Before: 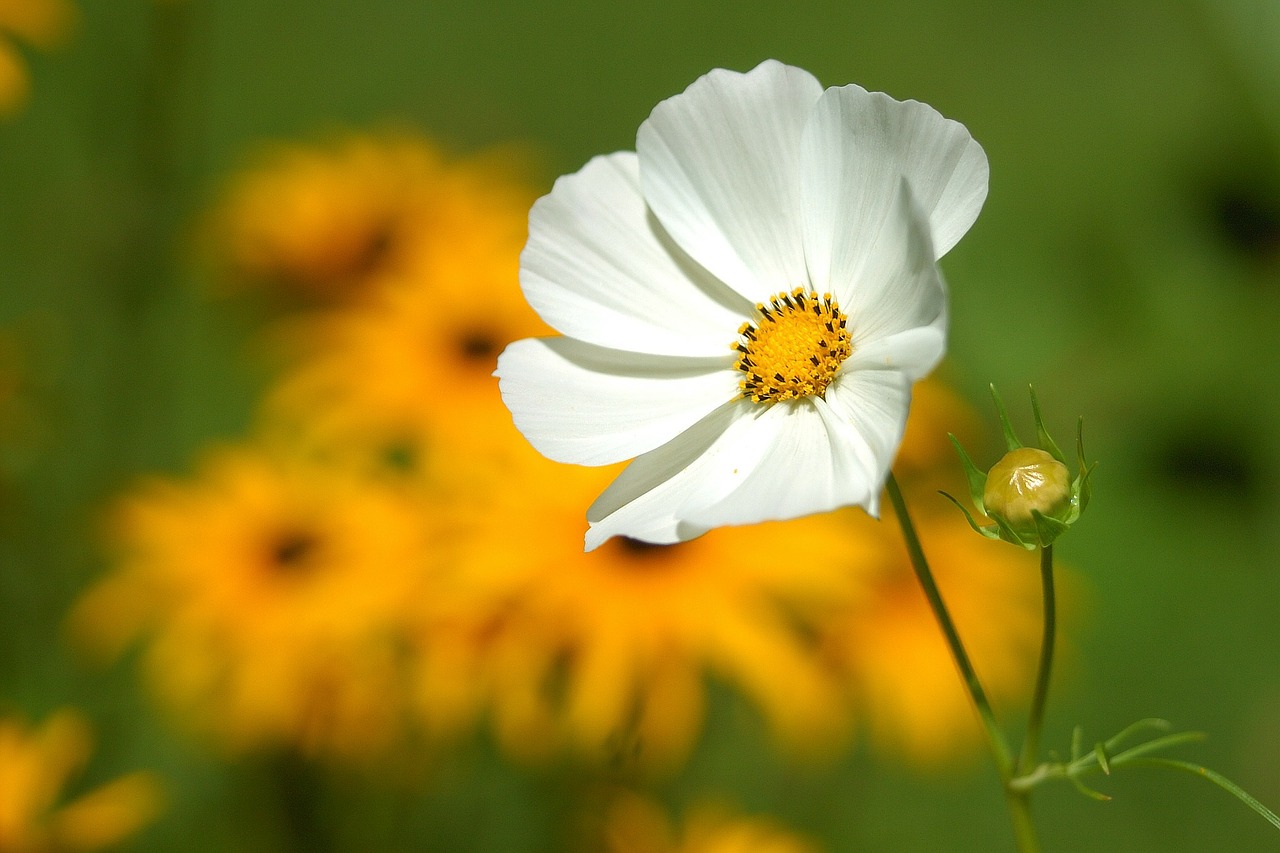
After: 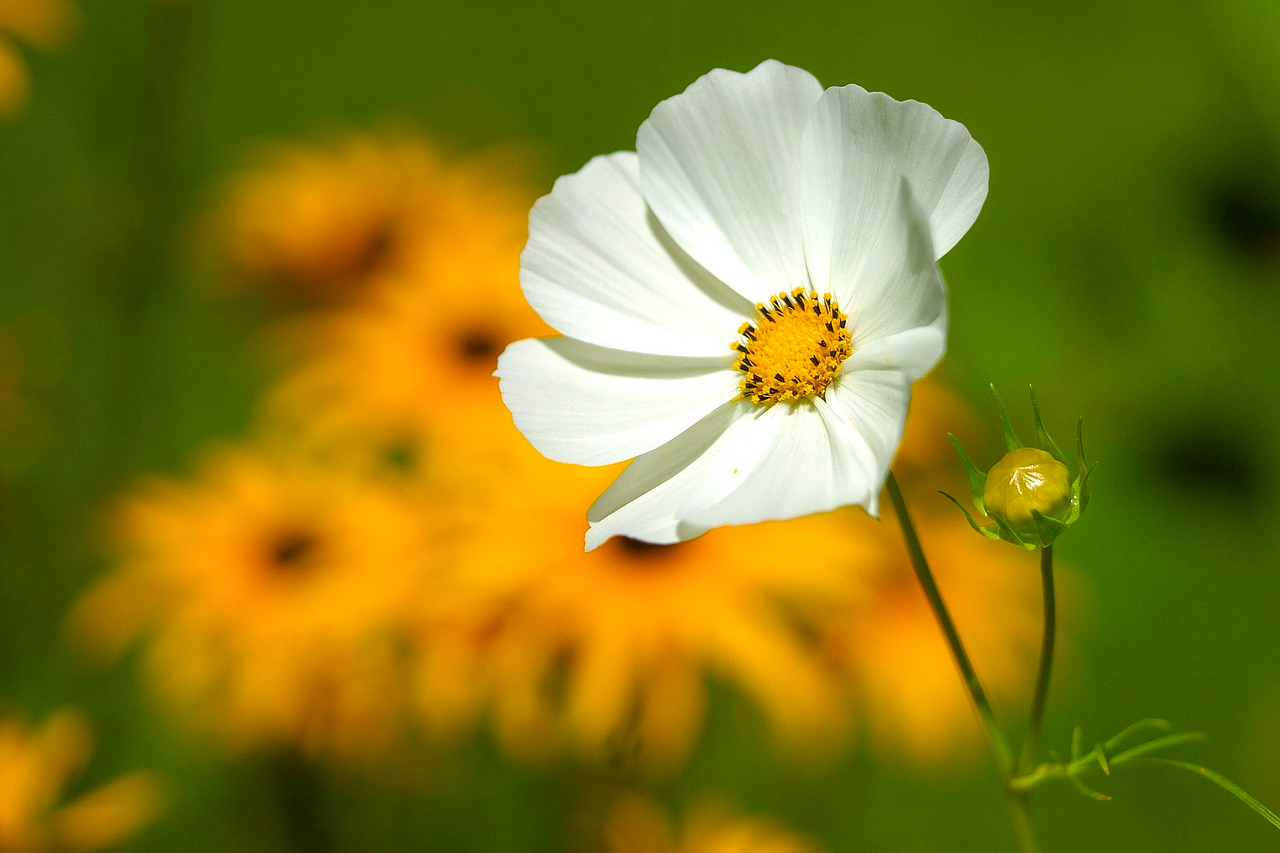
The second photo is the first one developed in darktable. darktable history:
color balance rgb: linear chroma grading › global chroma 15.415%, perceptual saturation grading › global saturation 20%, perceptual saturation grading › highlights -25.844%, perceptual saturation grading › shadows 49.468%, global vibrance 20%
